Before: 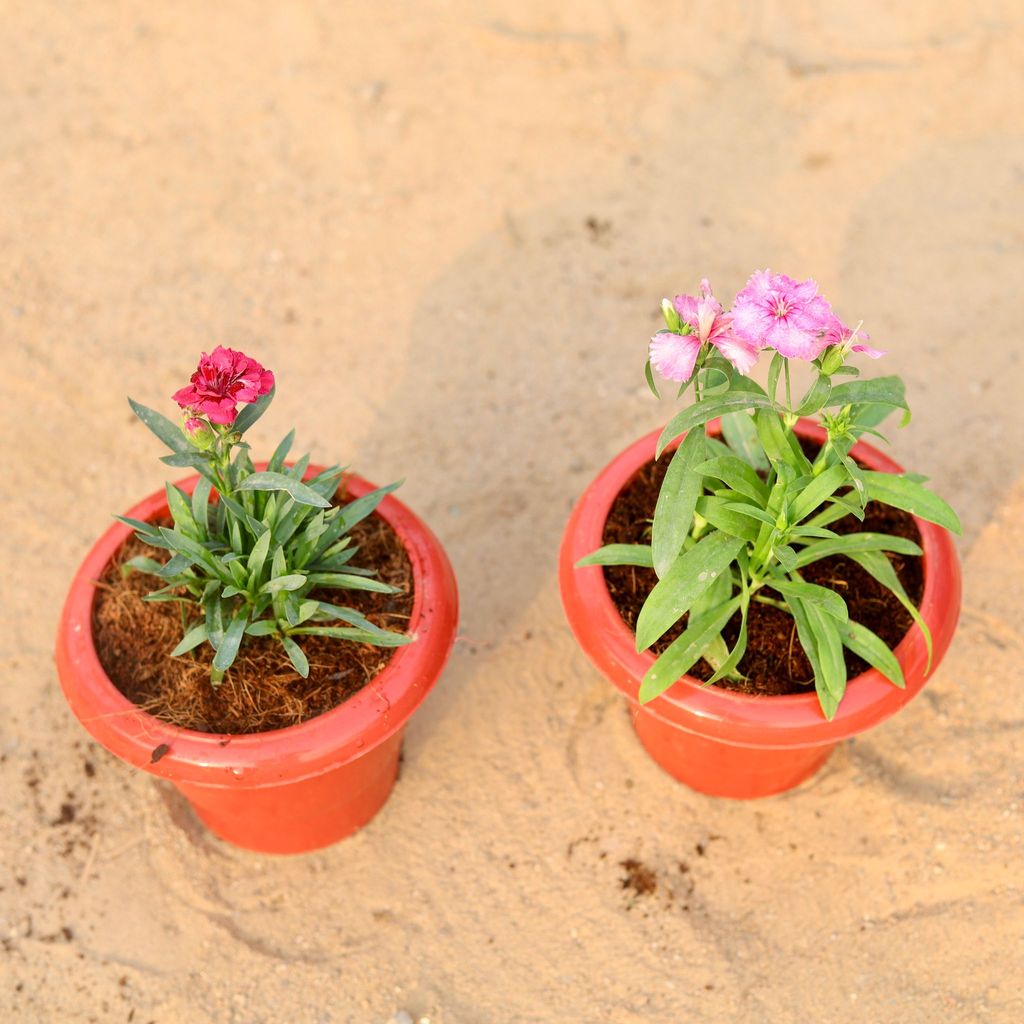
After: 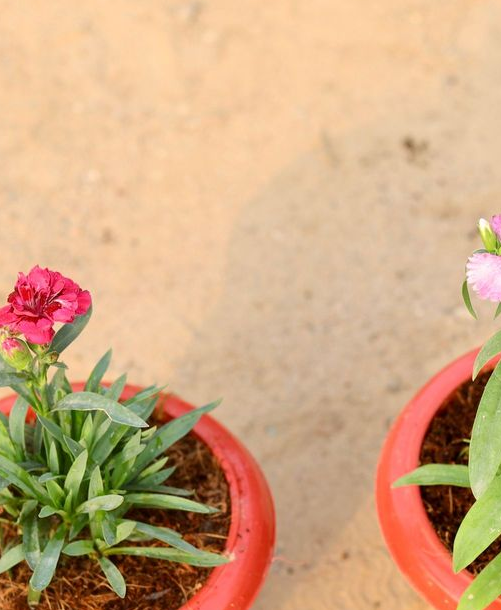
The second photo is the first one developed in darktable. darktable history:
crop: left 17.937%, top 7.897%, right 33.086%, bottom 32.479%
